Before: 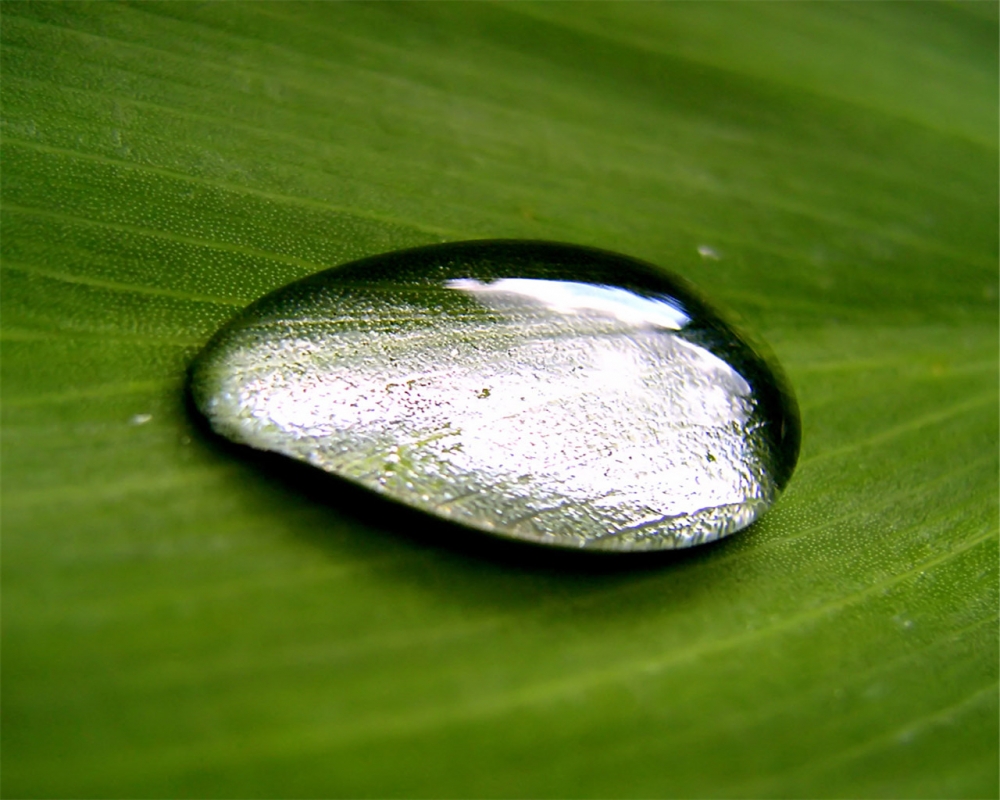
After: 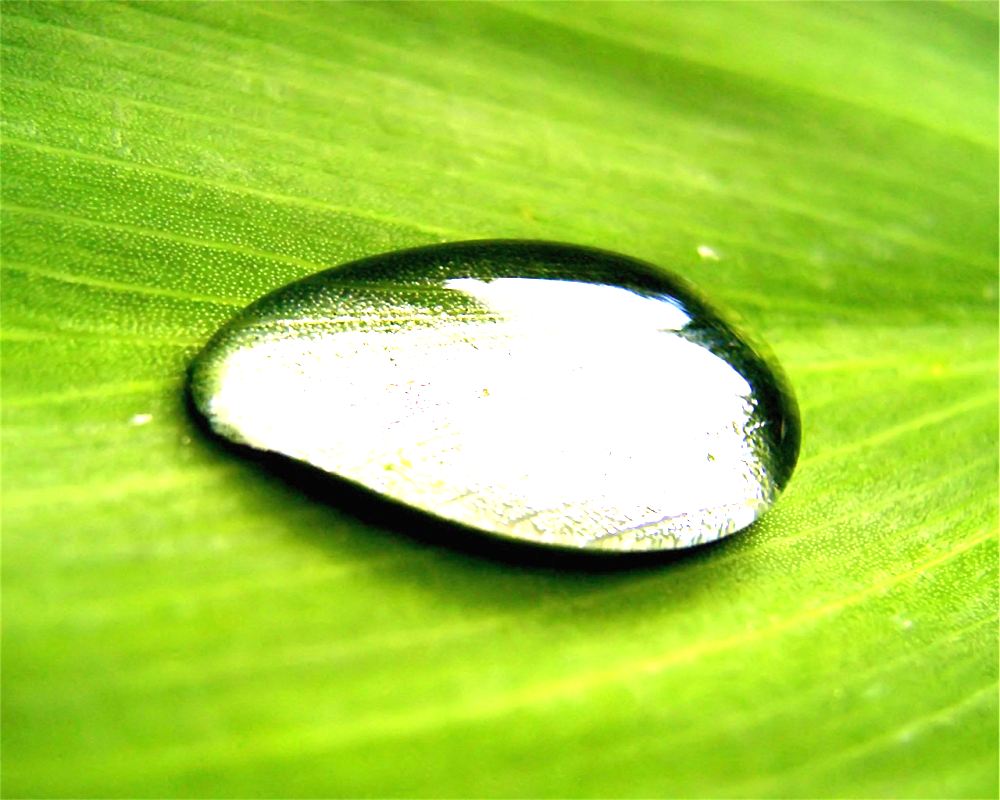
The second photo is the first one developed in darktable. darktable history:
exposure: black level correction 0, exposure 2.138 EV, compensate exposure bias true, compensate highlight preservation false
white balance: red 1.029, blue 0.92
